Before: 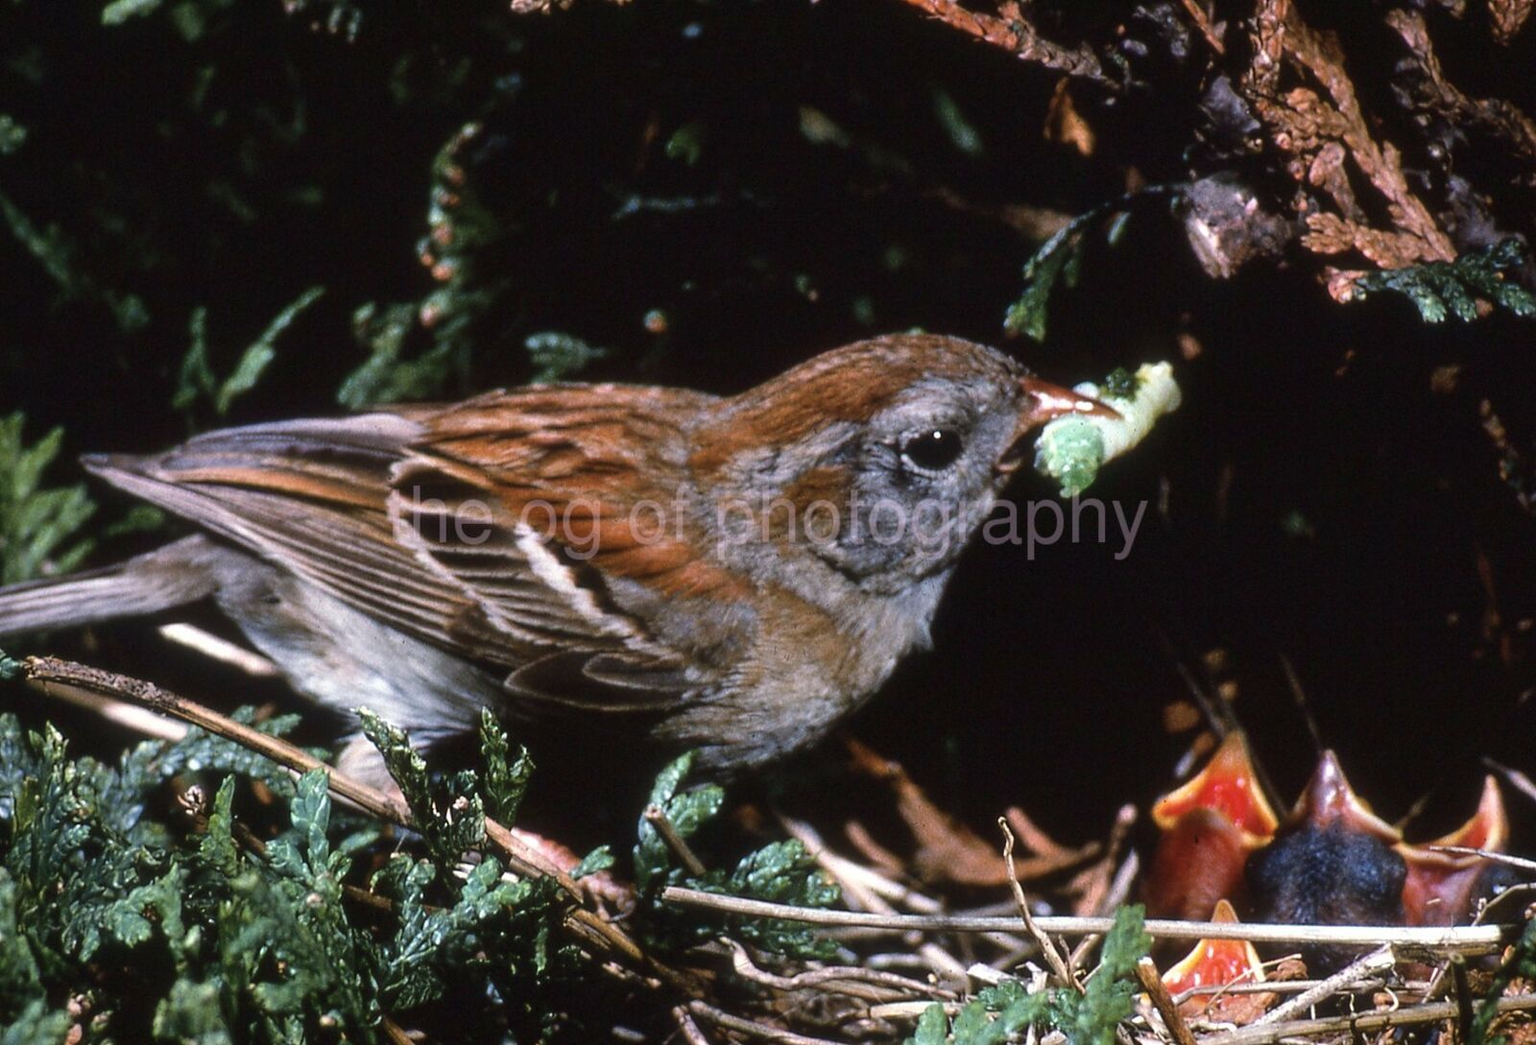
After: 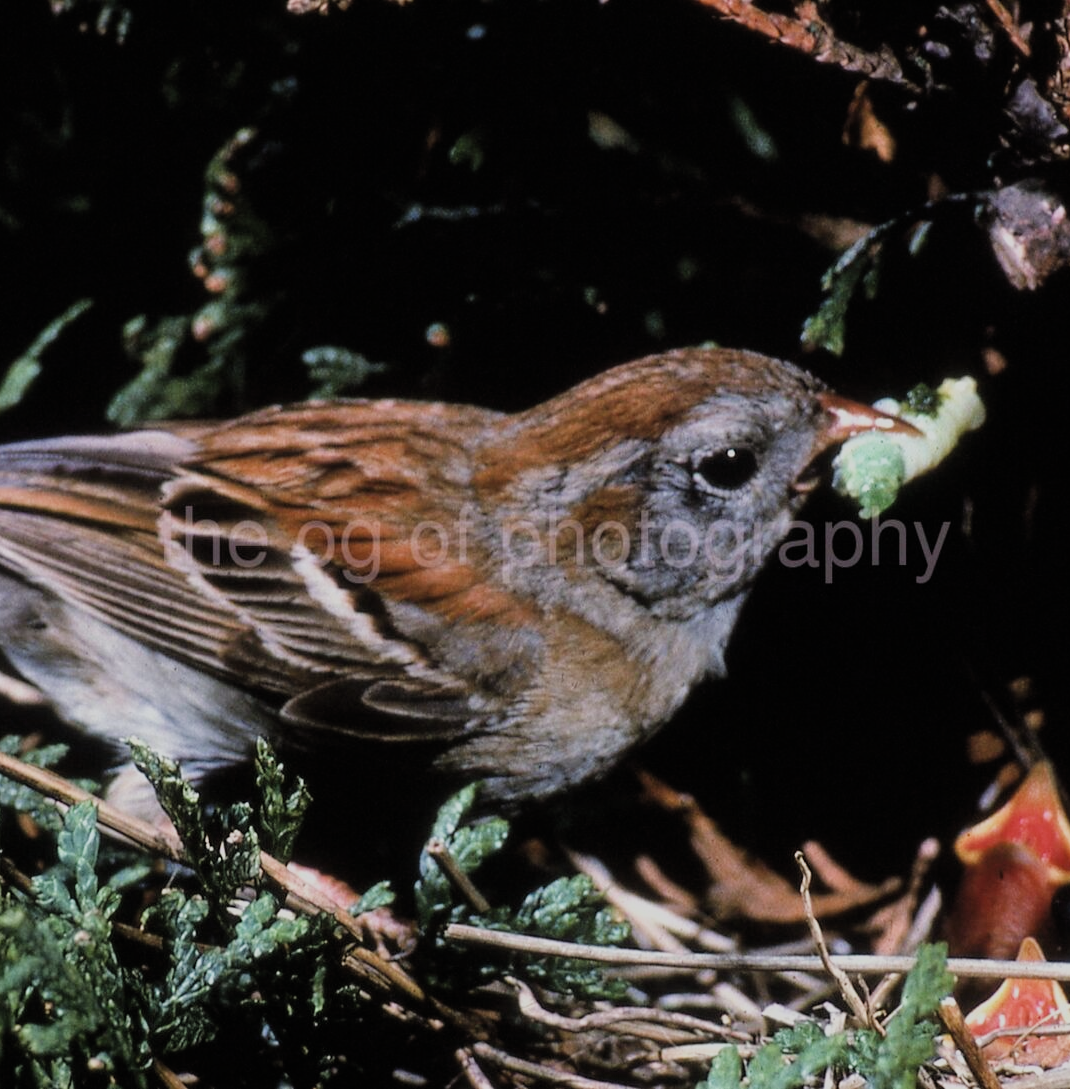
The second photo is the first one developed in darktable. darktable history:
crop: left 15.372%, right 17.722%
filmic rgb: black relative exposure -7.65 EV, white relative exposure 4.56 EV, hardness 3.61, color science v4 (2020)
